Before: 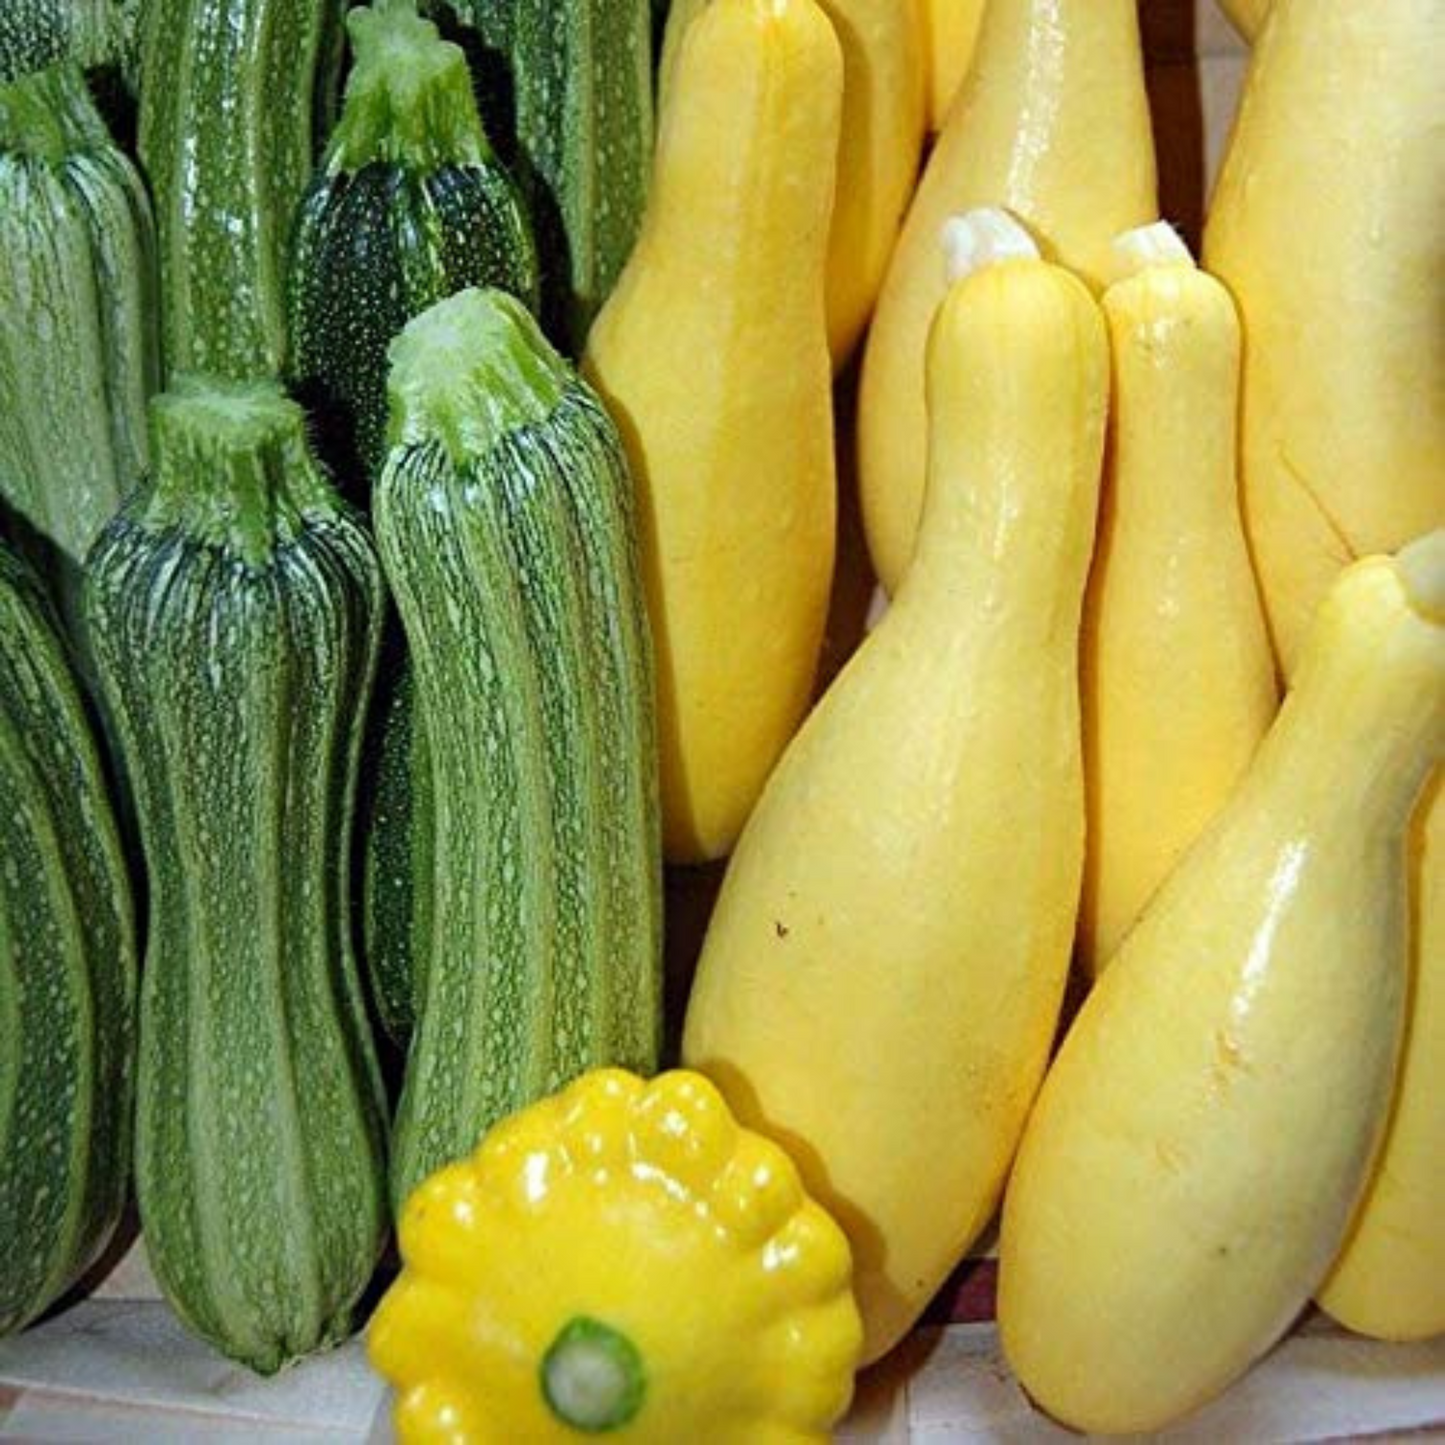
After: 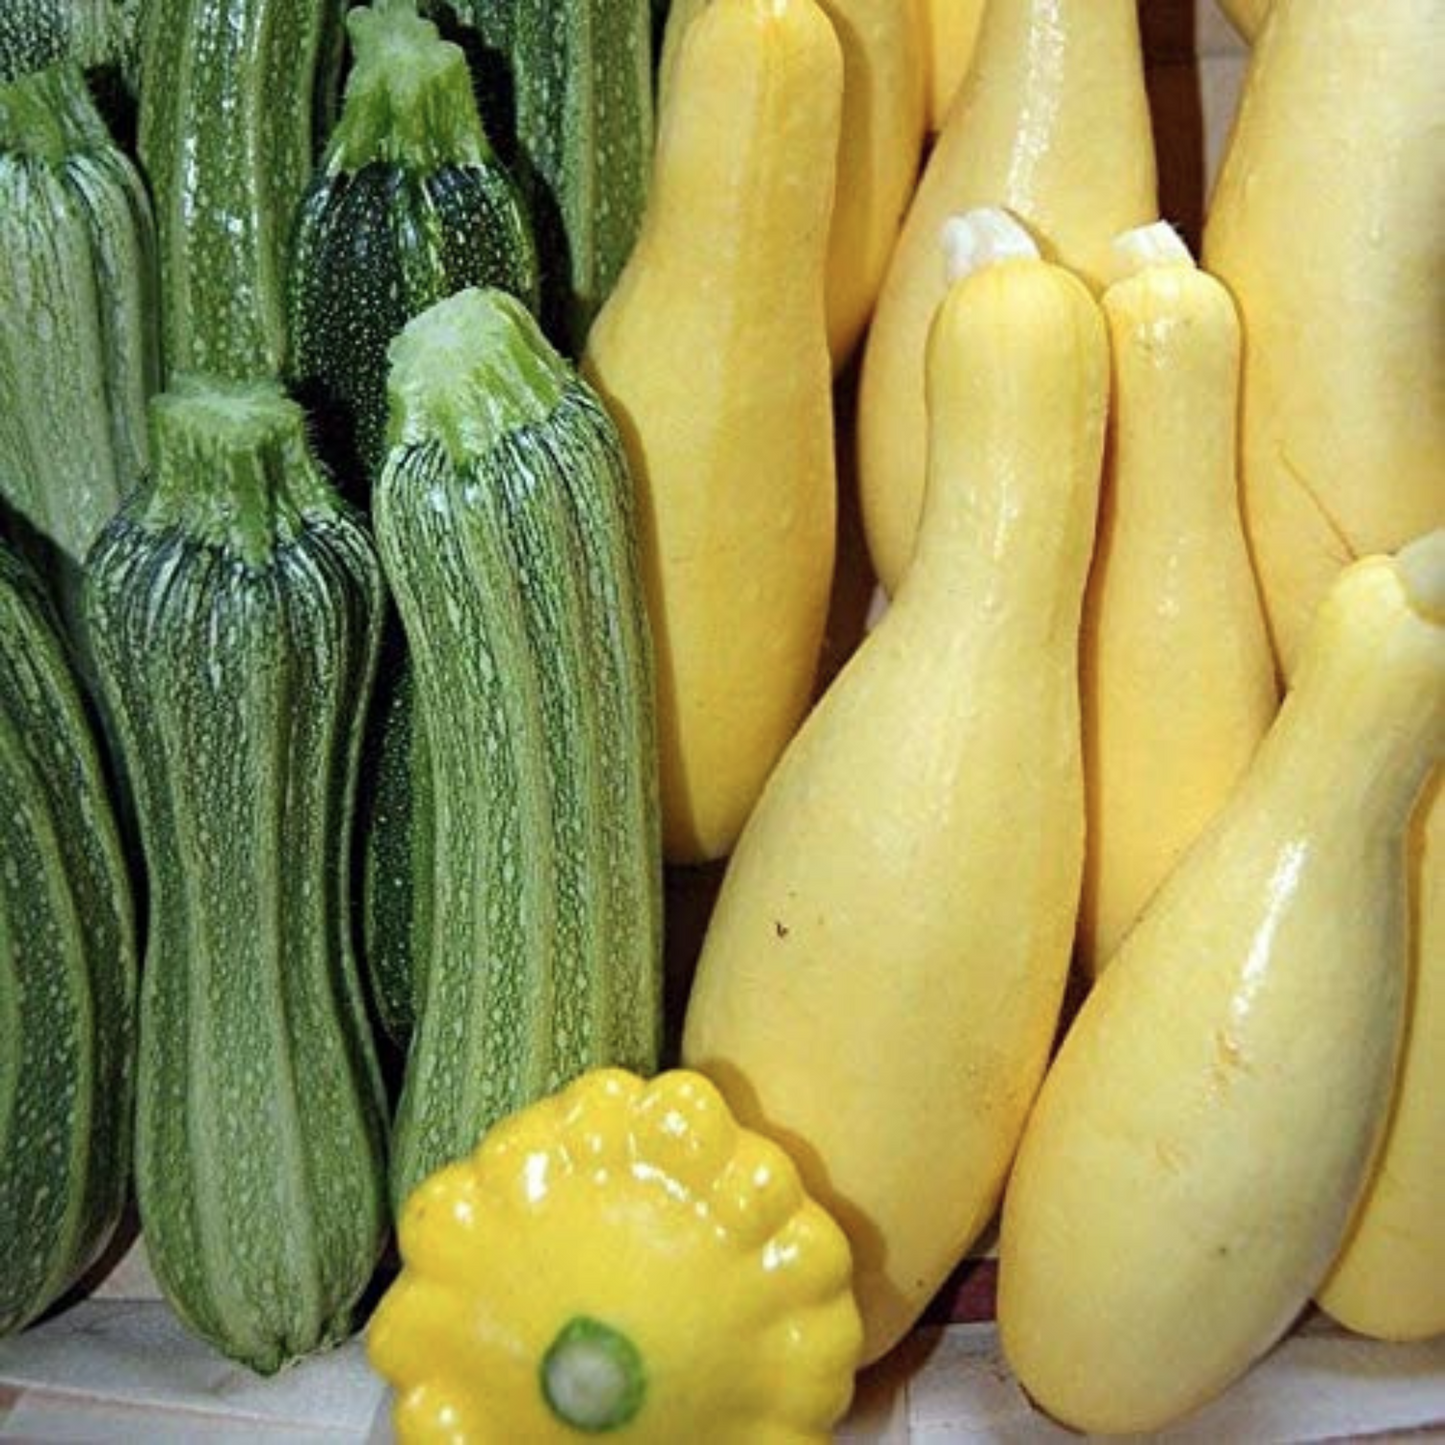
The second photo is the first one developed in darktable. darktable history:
color correction: saturation 0.85
